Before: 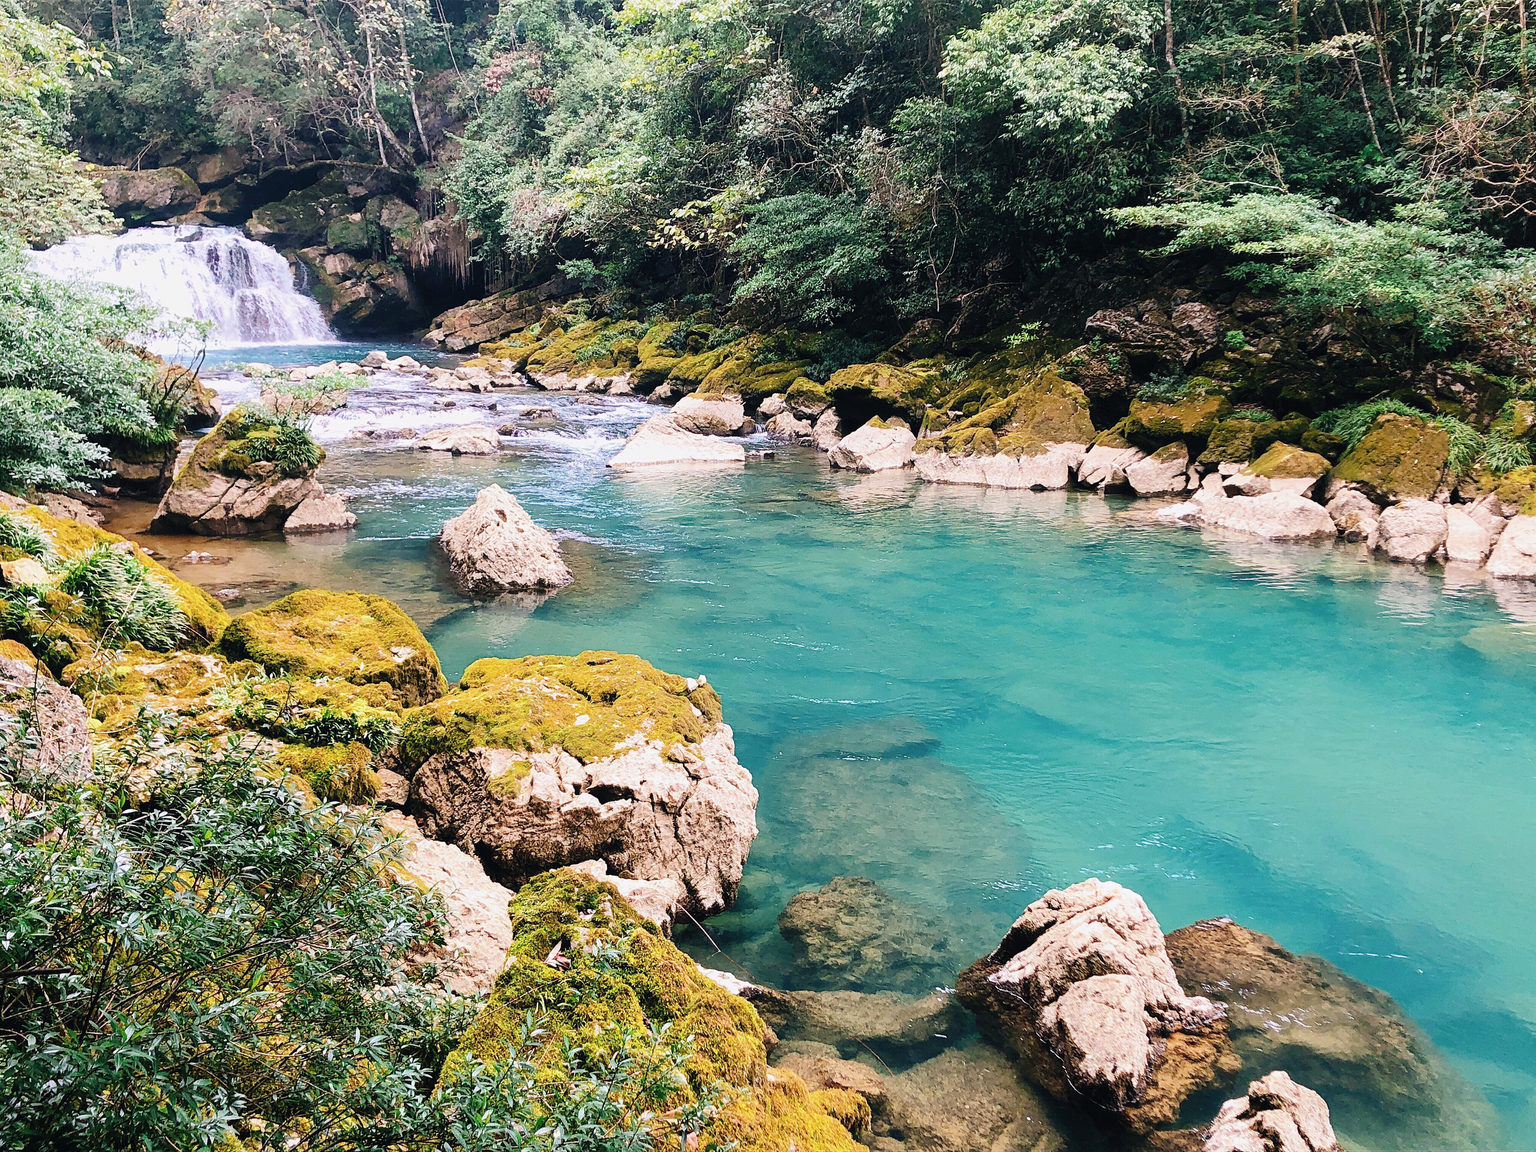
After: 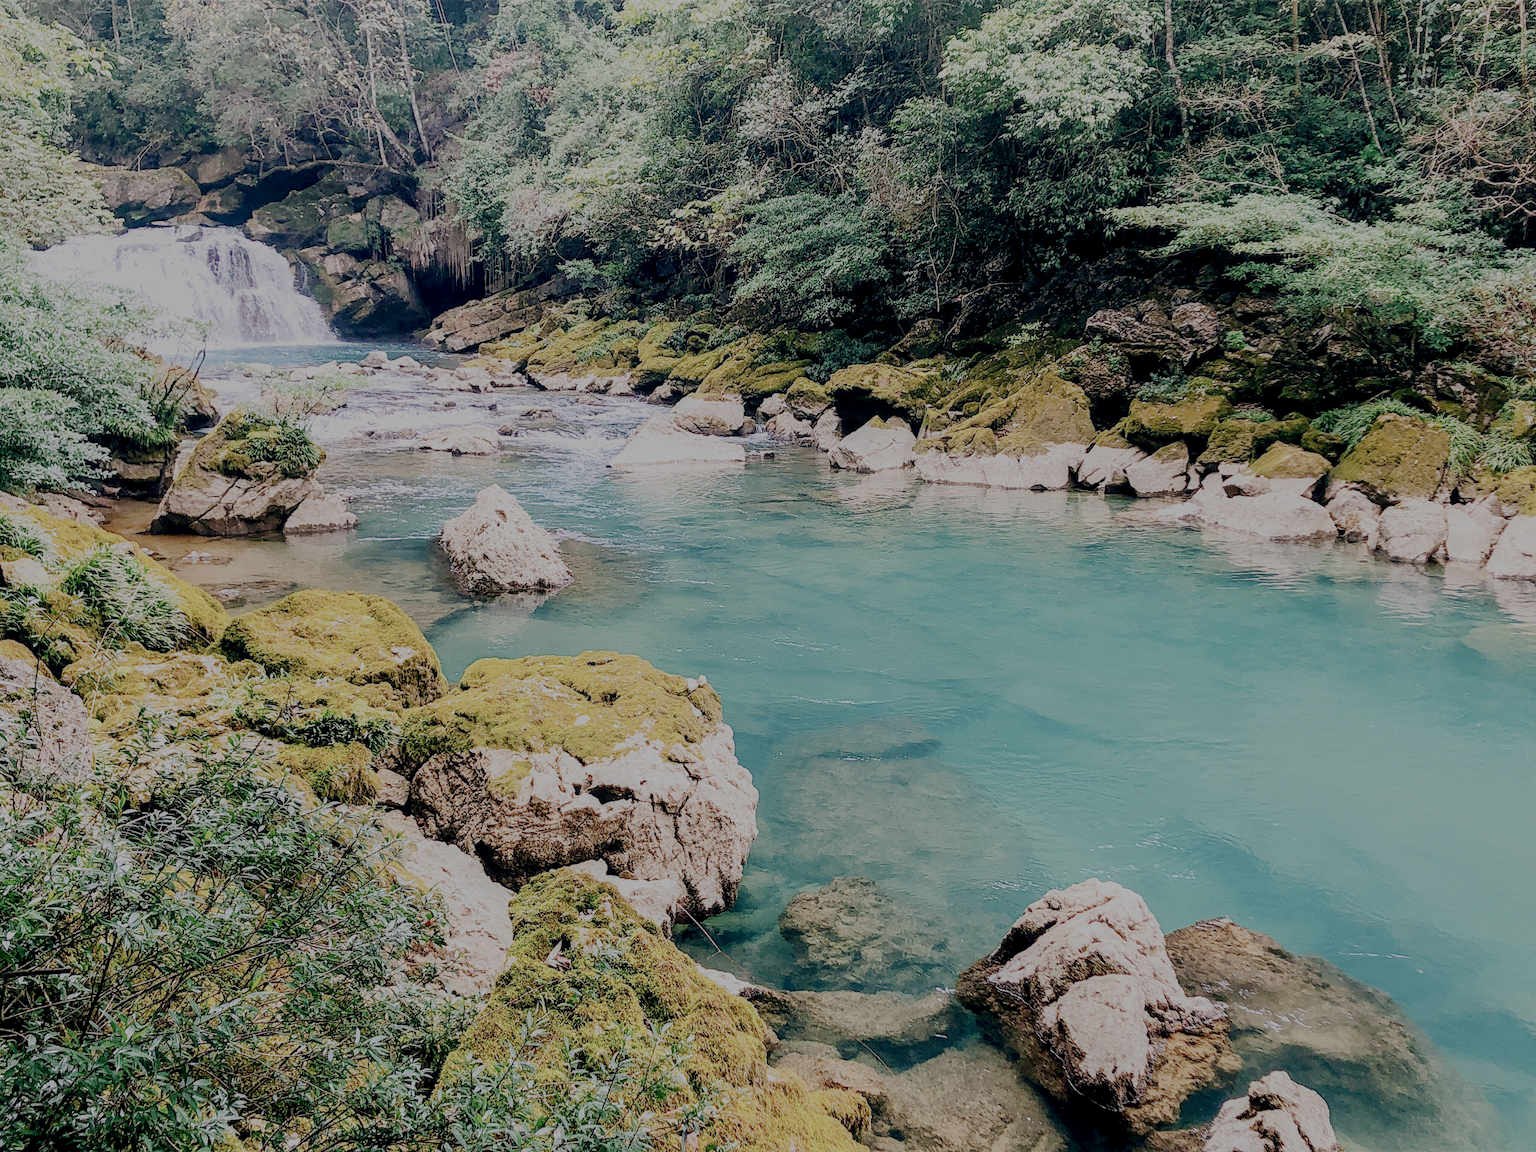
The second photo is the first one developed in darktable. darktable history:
filmic rgb: white relative exposure 8 EV, threshold 3 EV, structure ↔ texture 100%, target black luminance 0%, hardness 2.44, latitude 76.53%, contrast 0.562, shadows ↔ highlights balance 0%, preserve chrominance no, color science v4 (2020), iterations of high-quality reconstruction 10, type of noise poissonian, enable highlight reconstruction true
local contrast: detail 130%
